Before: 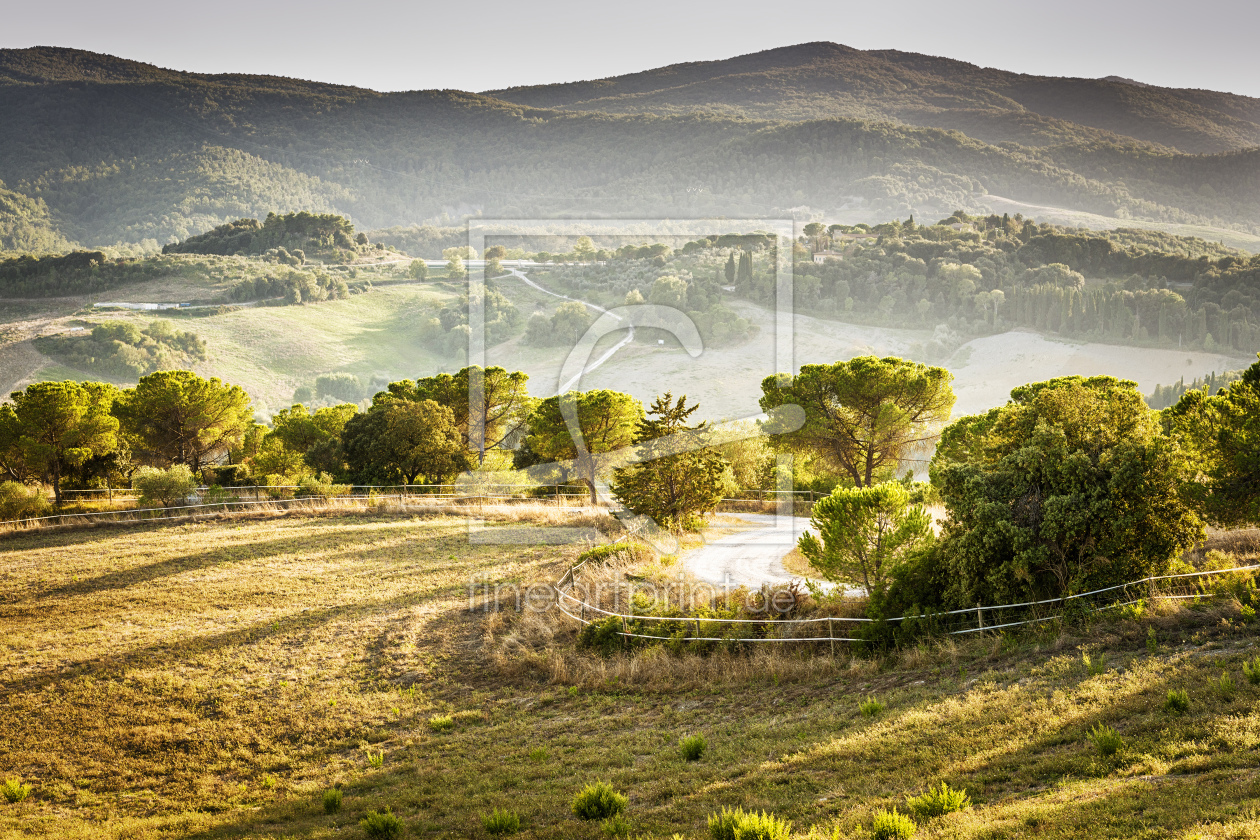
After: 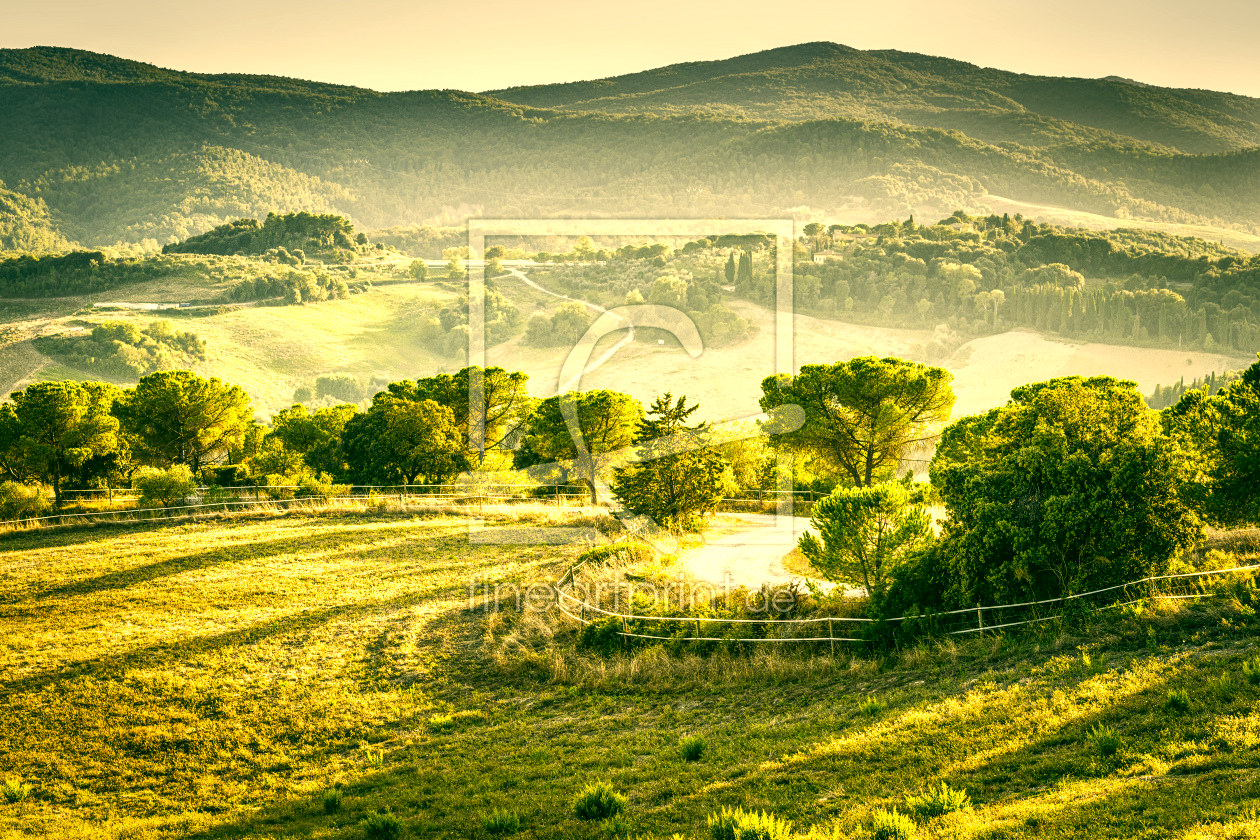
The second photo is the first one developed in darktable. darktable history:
tone equalizer: -8 EV -0.393 EV, -7 EV -0.391 EV, -6 EV -0.312 EV, -5 EV -0.201 EV, -3 EV 0.189 EV, -2 EV 0.353 EV, -1 EV 0.4 EV, +0 EV 0.412 EV, edges refinement/feathering 500, mask exposure compensation -1.57 EV, preserve details guided filter
levels: levels [0, 0.492, 0.984]
local contrast: on, module defaults
exposure: compensate exposure bias true, compensate highlight preservation false
color correction: highlights a* 5.61, highlights b* 33.3, shadows a* -25.97, shadows b* 3.86
